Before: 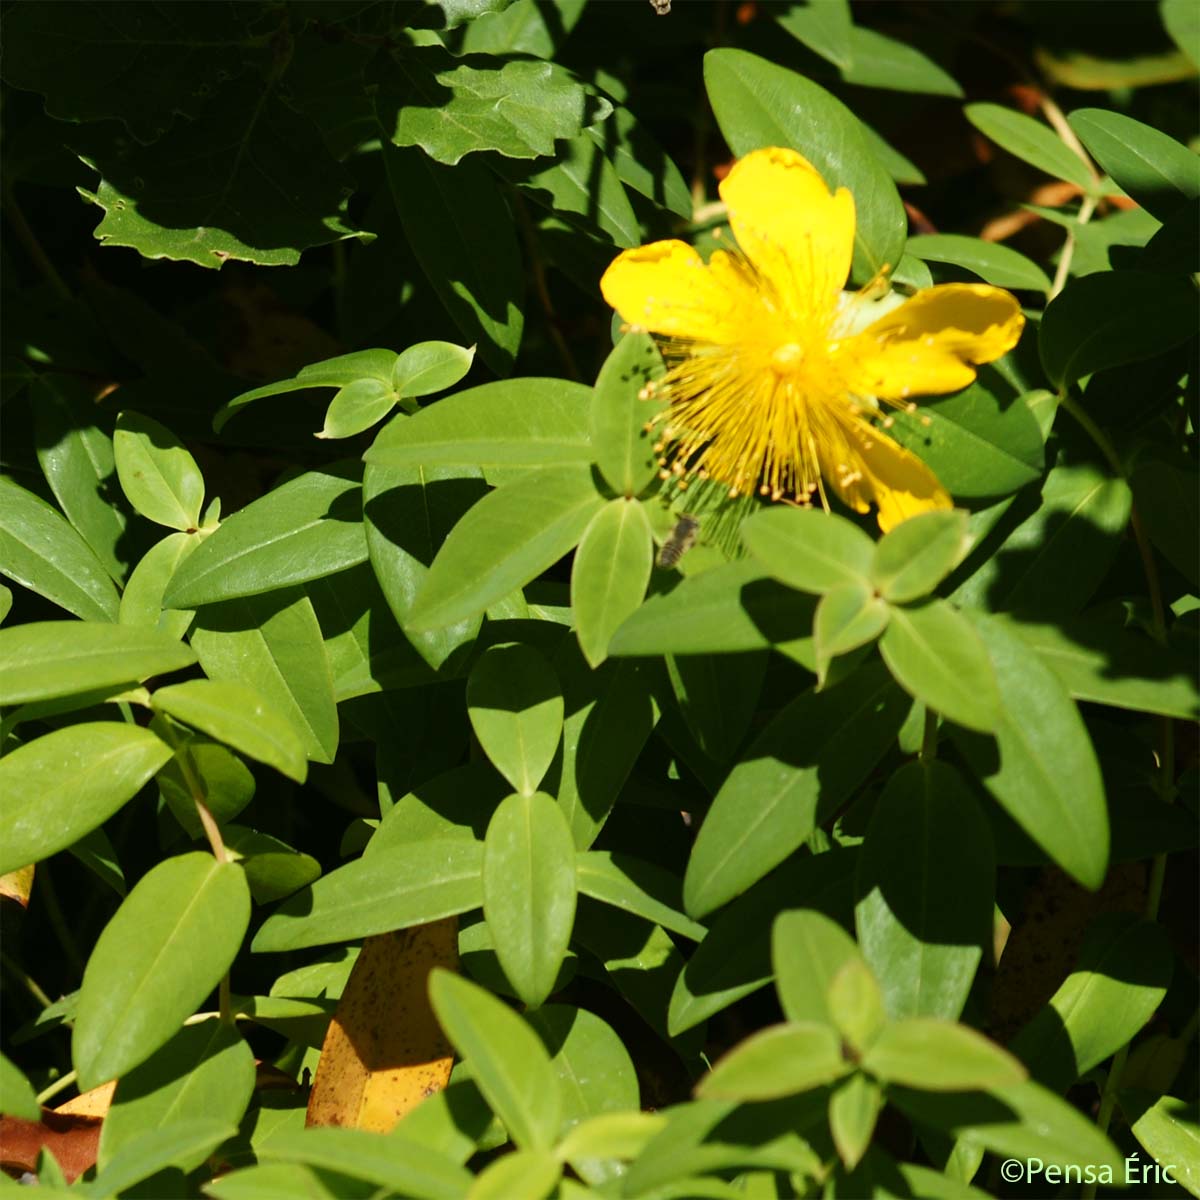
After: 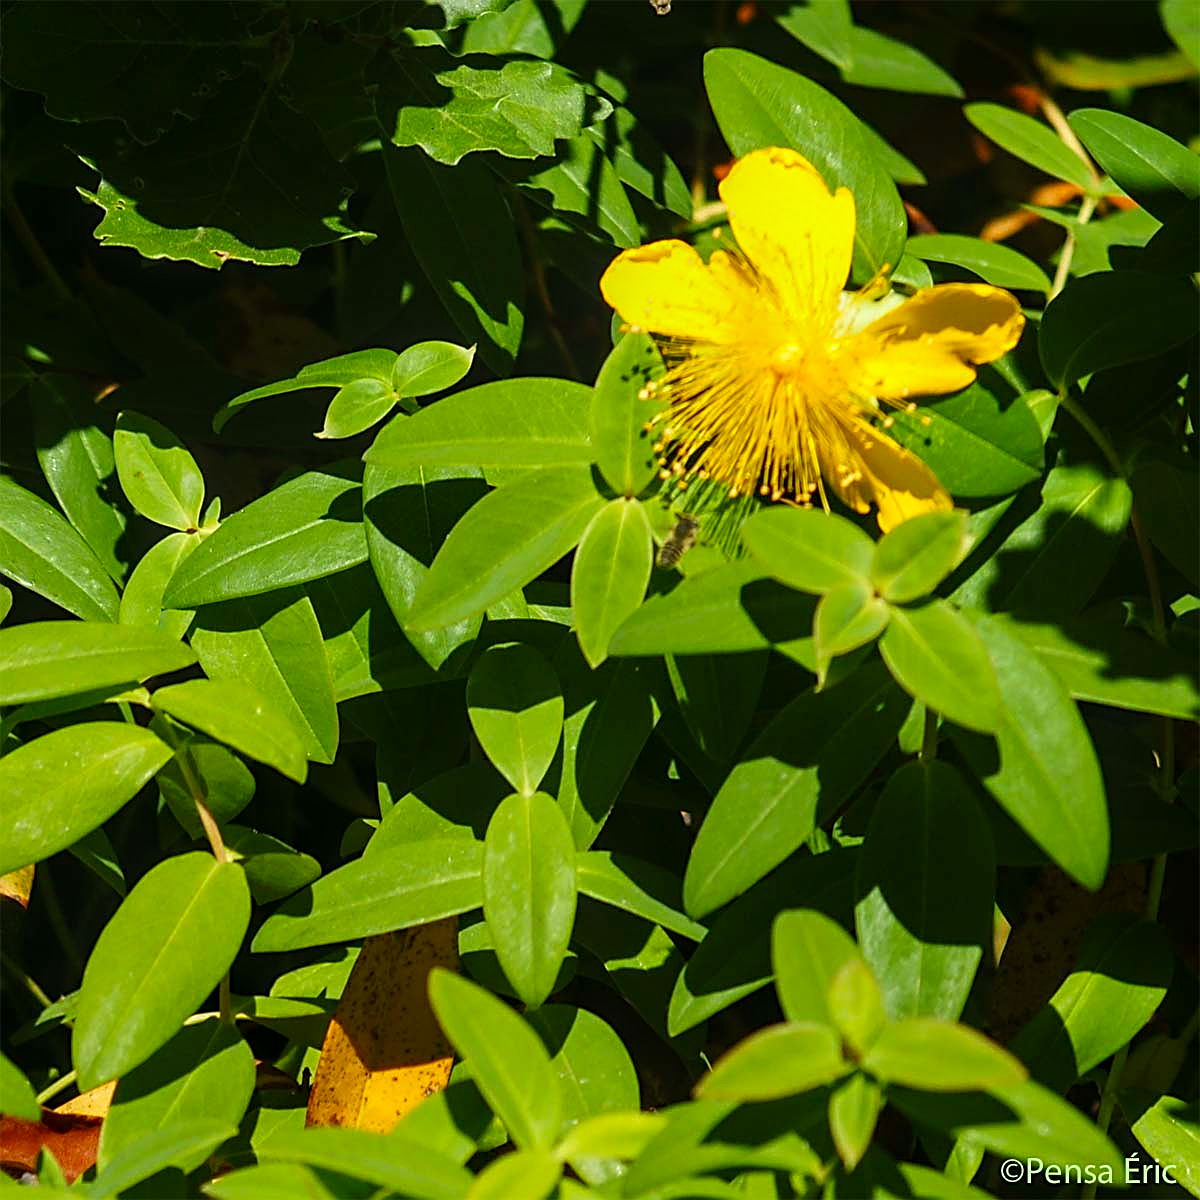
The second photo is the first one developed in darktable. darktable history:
sharpen: amount 0.741
local contrast: on, module defaults
color correction: highlights b* -0.008, saturation 1.27
